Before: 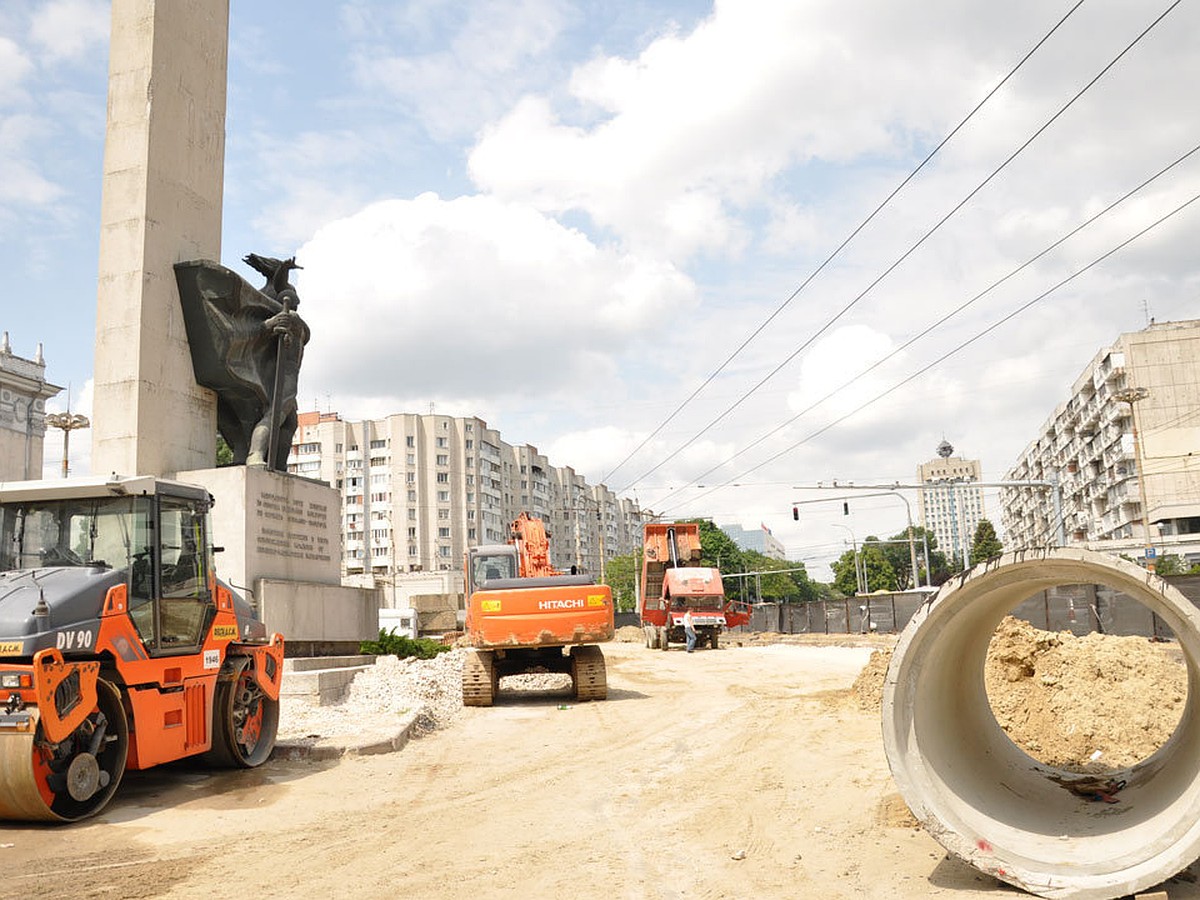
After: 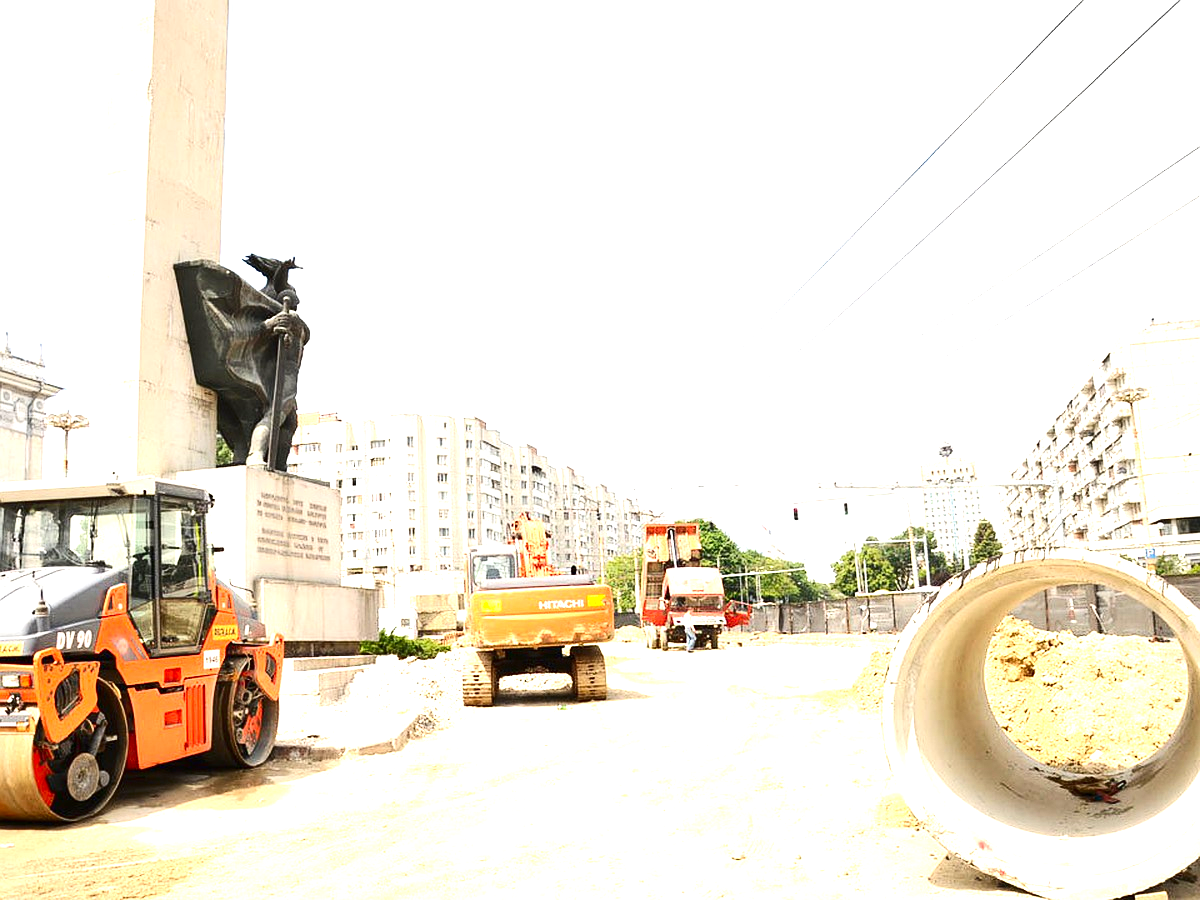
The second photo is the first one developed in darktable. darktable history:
contrast brightness saturation: contrast 0.2, brightness -0.11, saturation 0.1
exposure: black level correction 0, exposure 1.35 EV, compensate exposure bias true, compensate highlight preservation false
